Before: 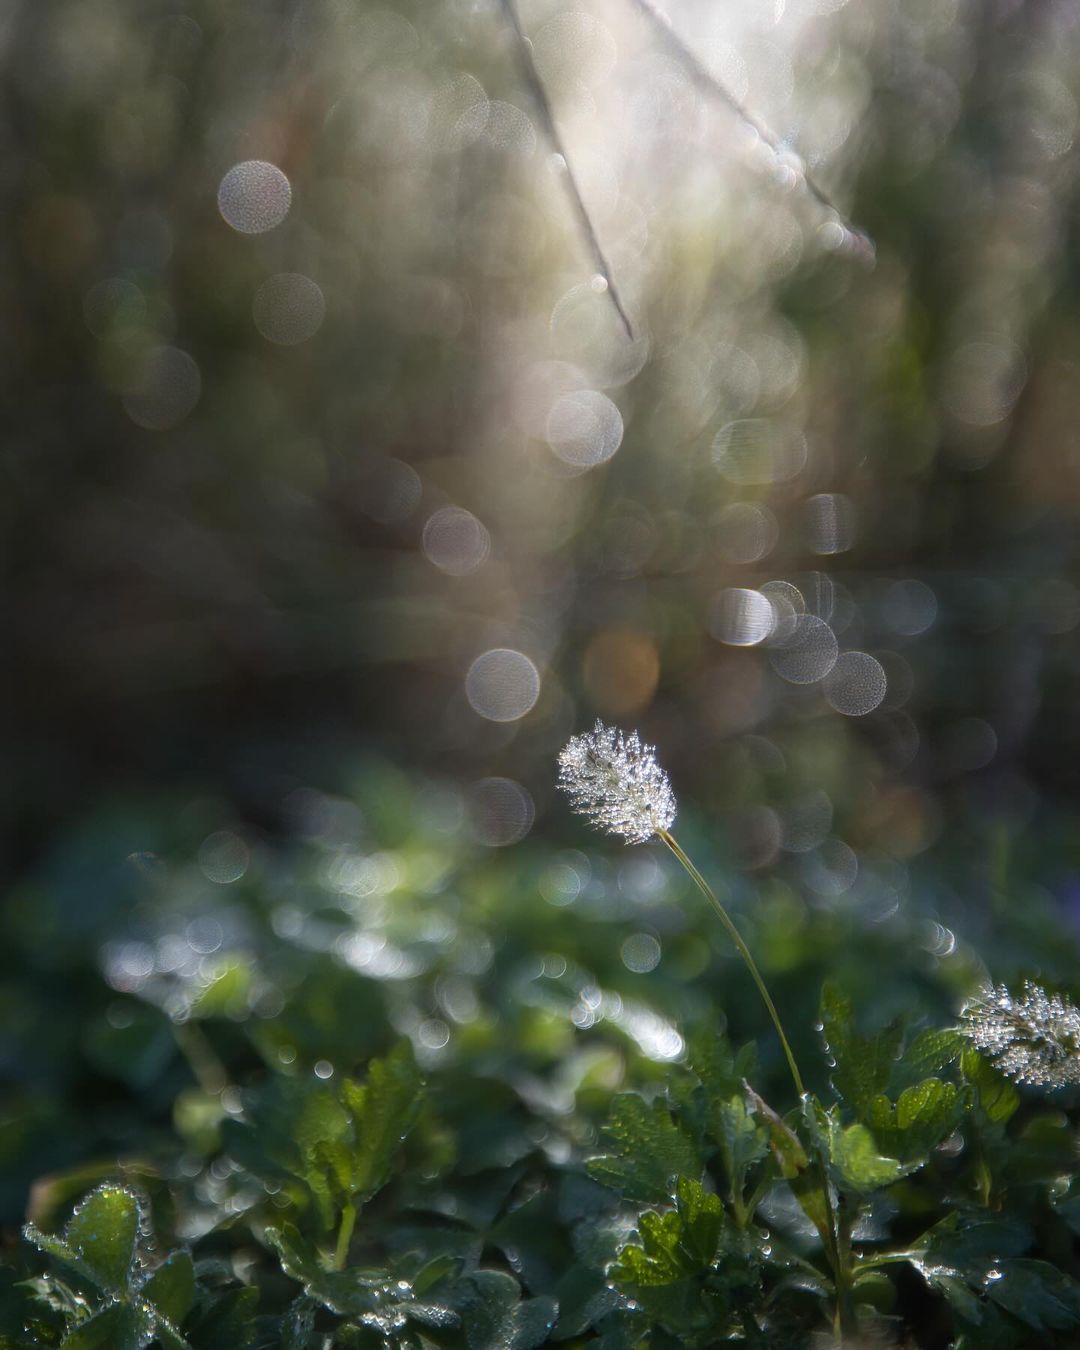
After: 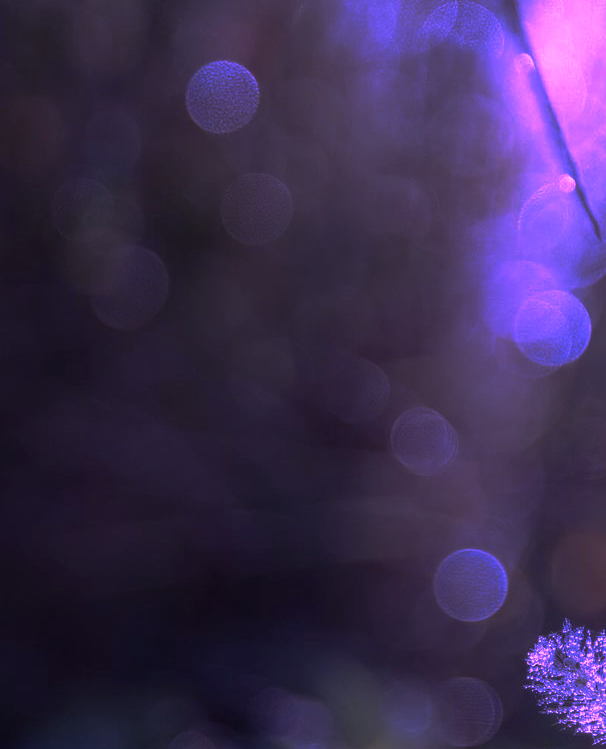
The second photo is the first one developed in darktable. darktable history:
base curve: curves: ch0 [(0, 0) (0.564, 0.291) (0.802, 0.731) (1, 1)], preserve colors none
crop and rotate: left 3.032%, top 7.417%, right 40.818%, bottom 37.1%
color calibration: illuminant custom, x 0.38, y 0.48, temperature 4446.5 K
